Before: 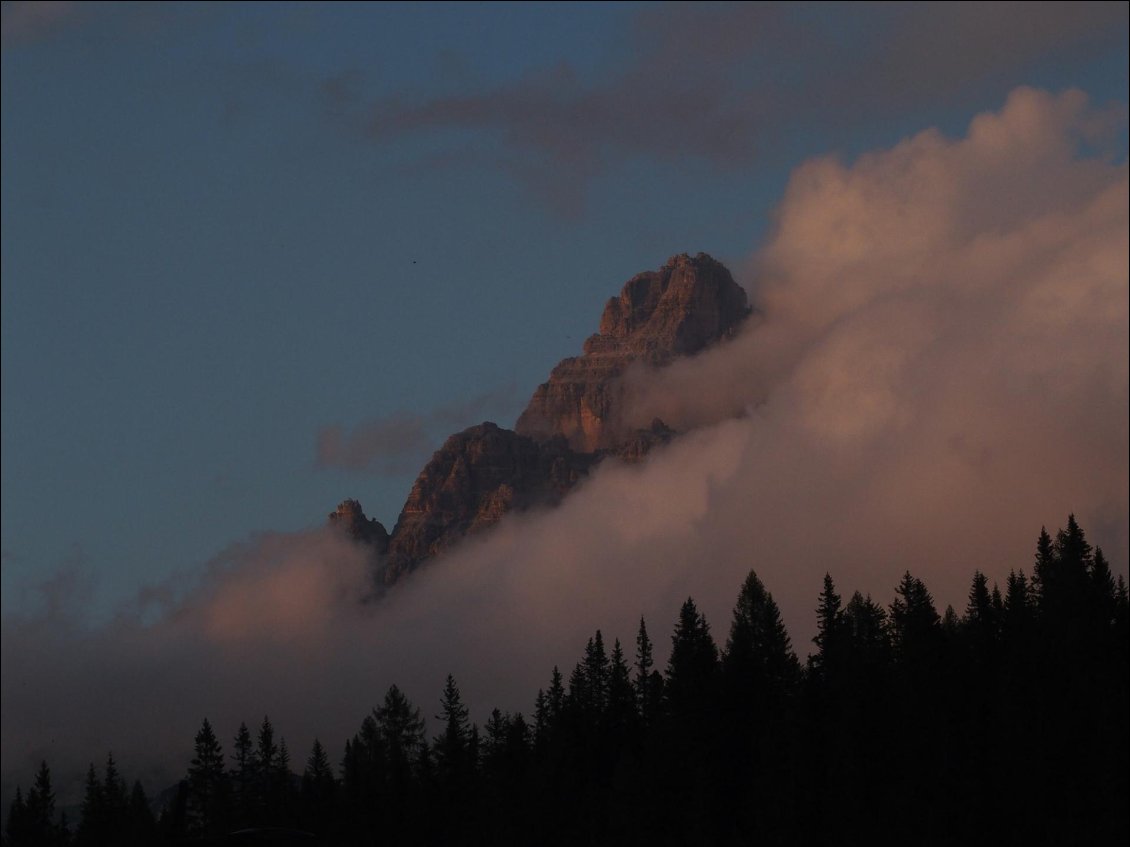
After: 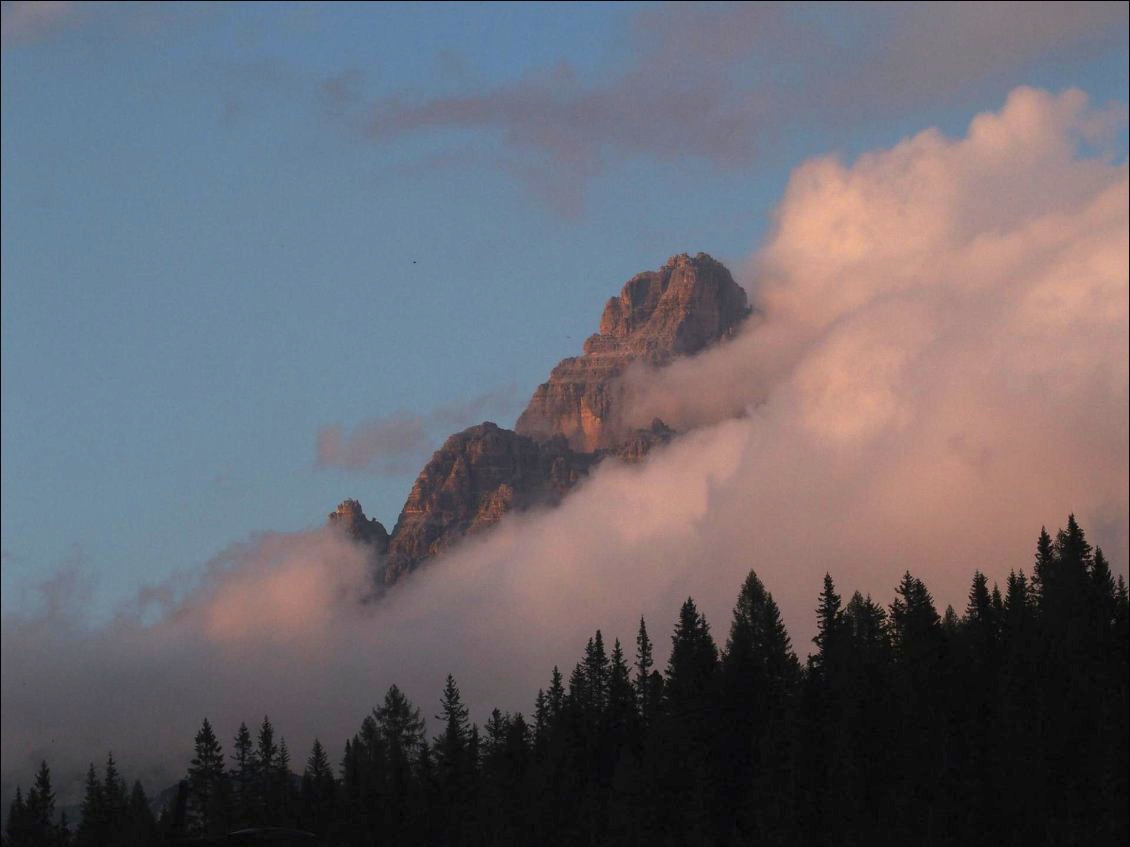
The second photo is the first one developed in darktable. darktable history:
exposure: black level correction 0, exposure 1.5 EV, compensate highlight preservation false
